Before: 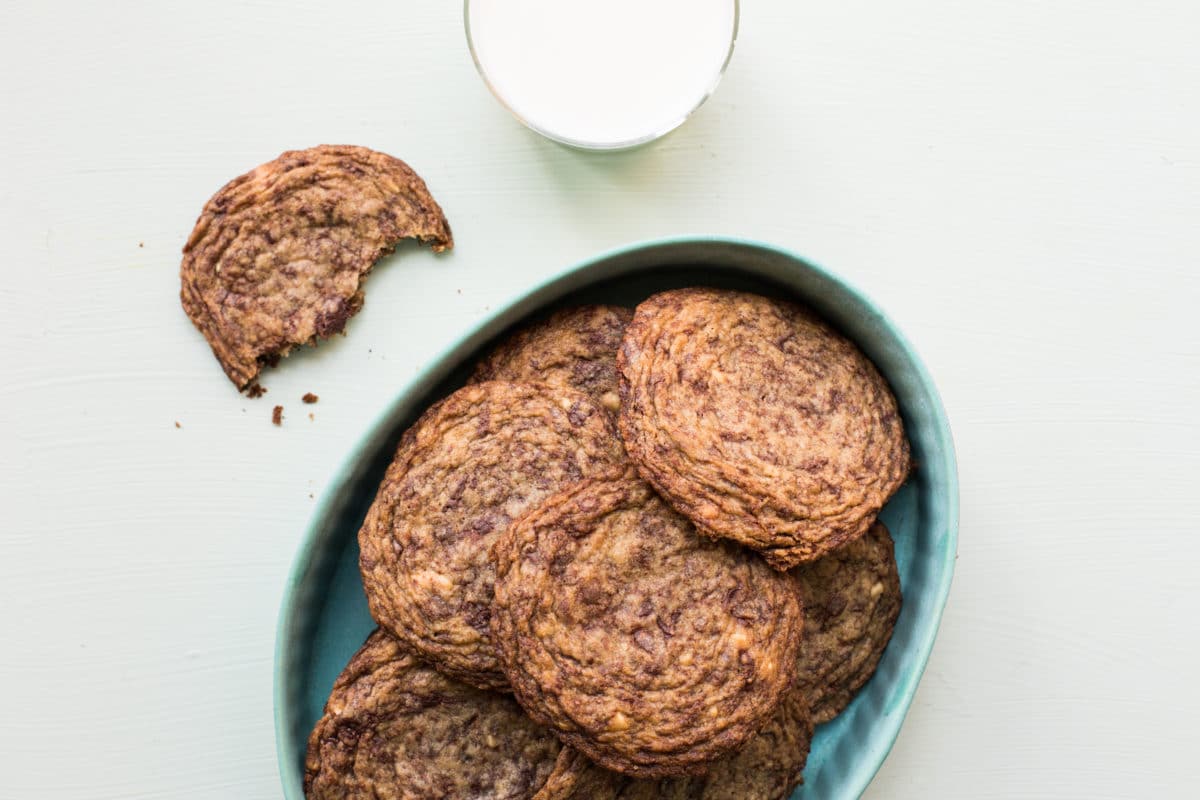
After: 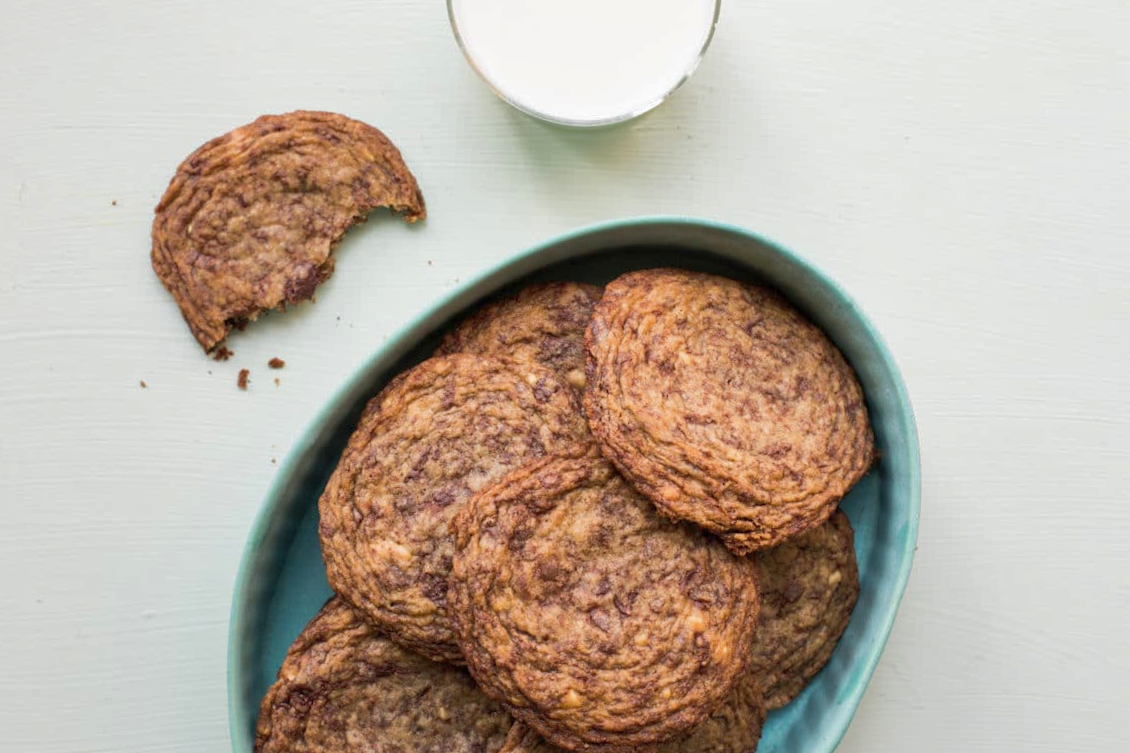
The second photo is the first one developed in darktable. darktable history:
crop and rotate: angle -2.38°
shadows and highlights: on, module defaults
